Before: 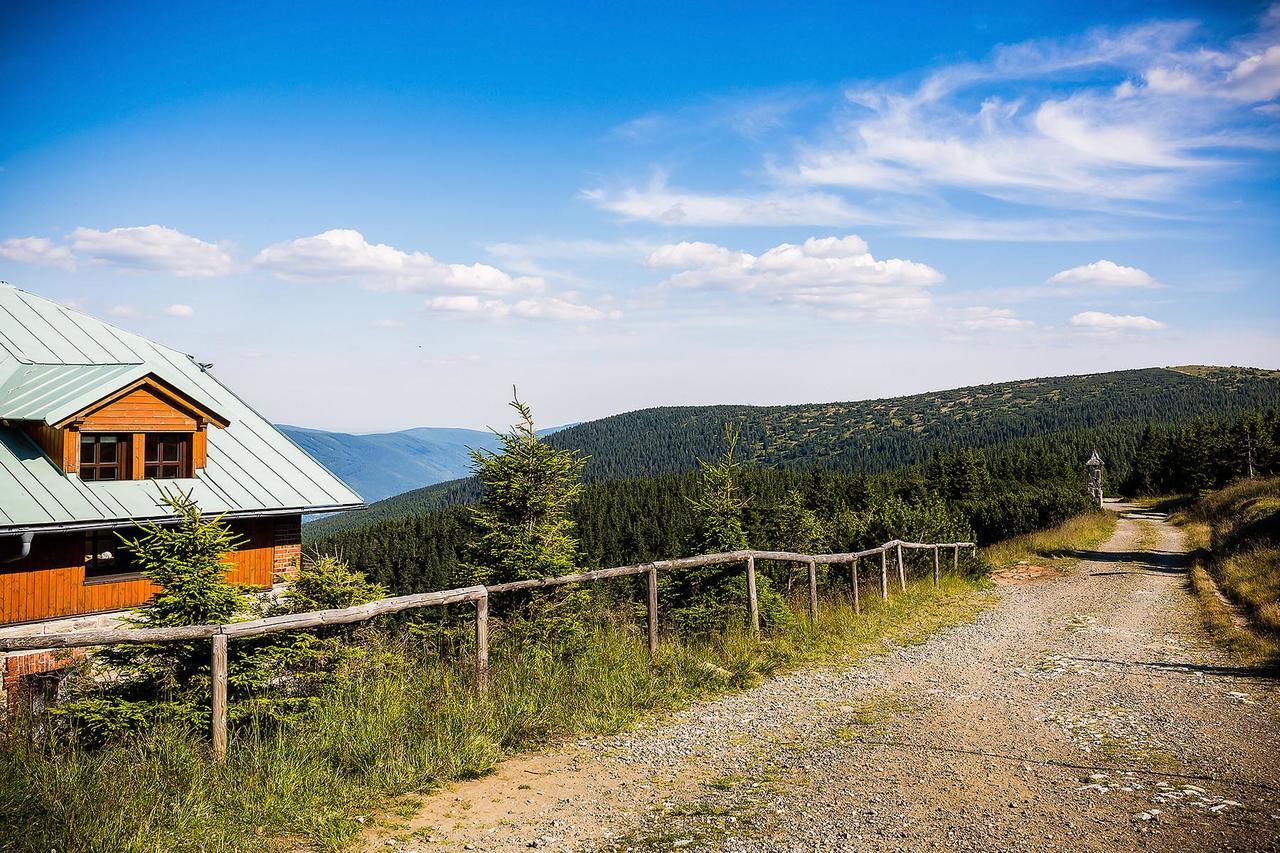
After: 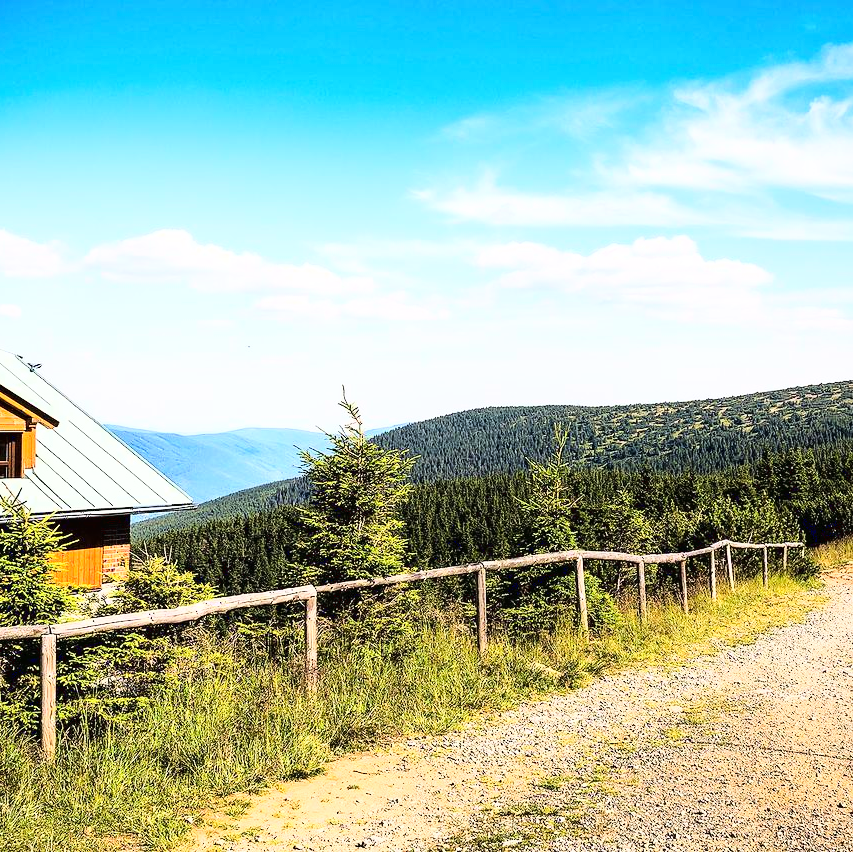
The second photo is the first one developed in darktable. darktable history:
crop and rotate: left 13.36%, right 19.965%
base curve: curves: ch0 [(0, 0.003) (0.001, 0.002) (0.006, 0.004) (0.02, 0.022) (0.048, 0.086) (0.094, 0.234) (0.162, 0.431) (0.258, 0.629) (0.385, 0.8) (0.548, 0.918) (0.751, 0.988) (1, 1)]
